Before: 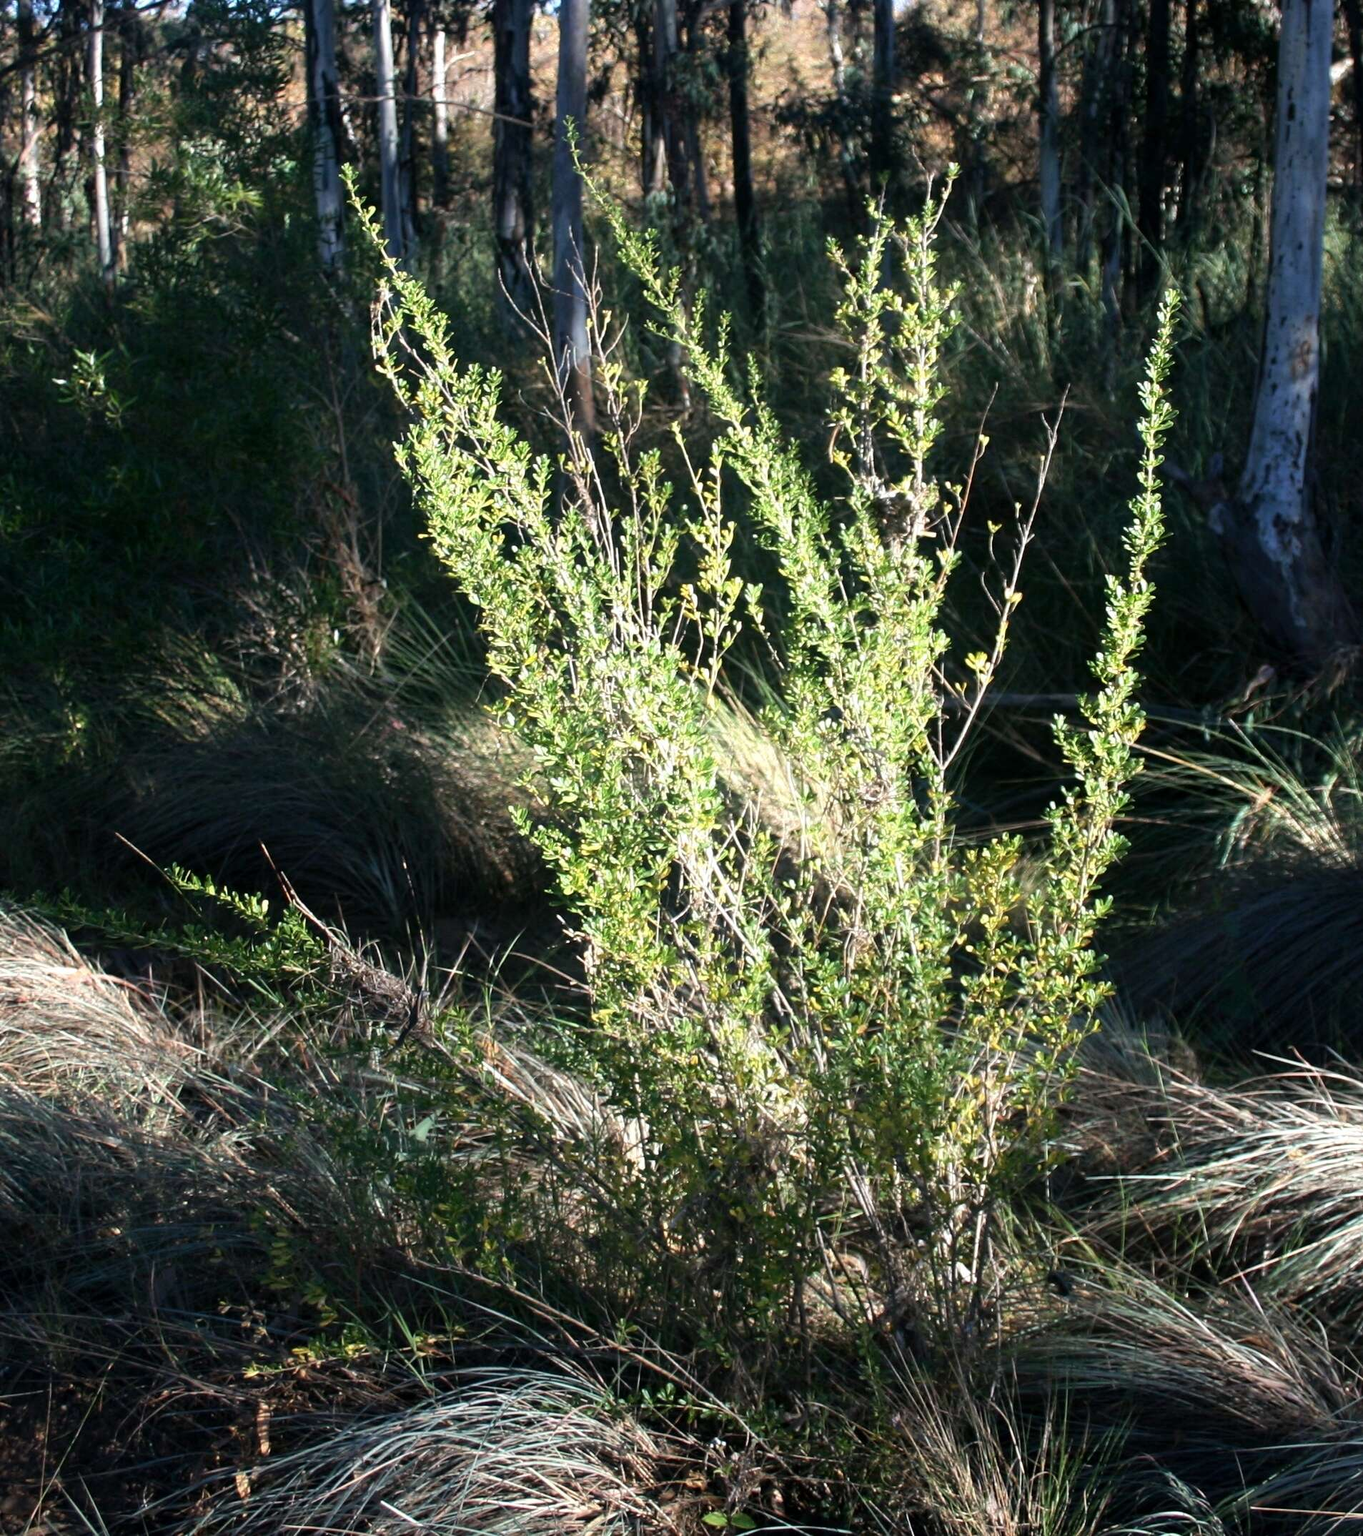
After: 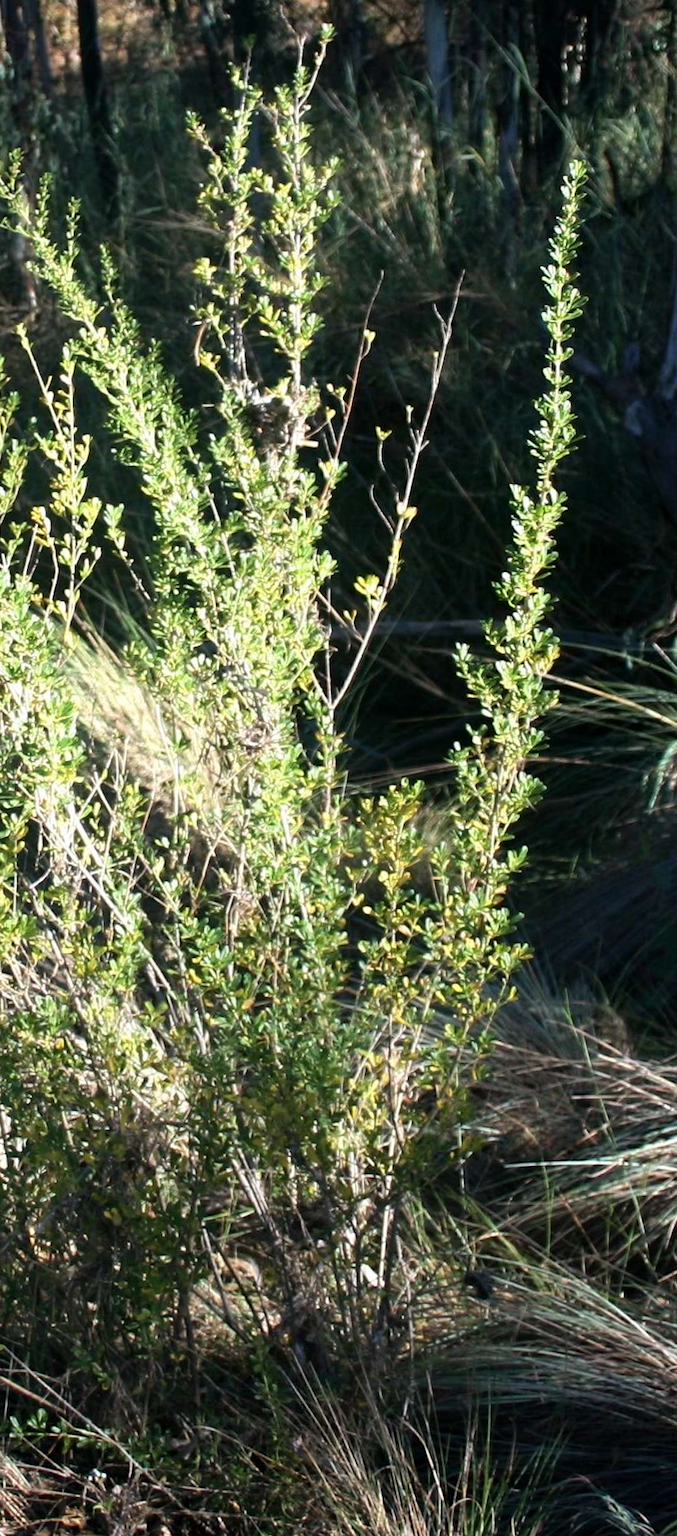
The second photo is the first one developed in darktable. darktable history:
exposure: compensate highlight preservation false
crop: left 47.628%, top 6.643%, right 7.874%
rotate and perspective: rotation -1.42°, crop left 0.016, crop right 0.984, crop top 0.035, crop bottom 0.965
color balance: contrast fulcrum 17.78%
